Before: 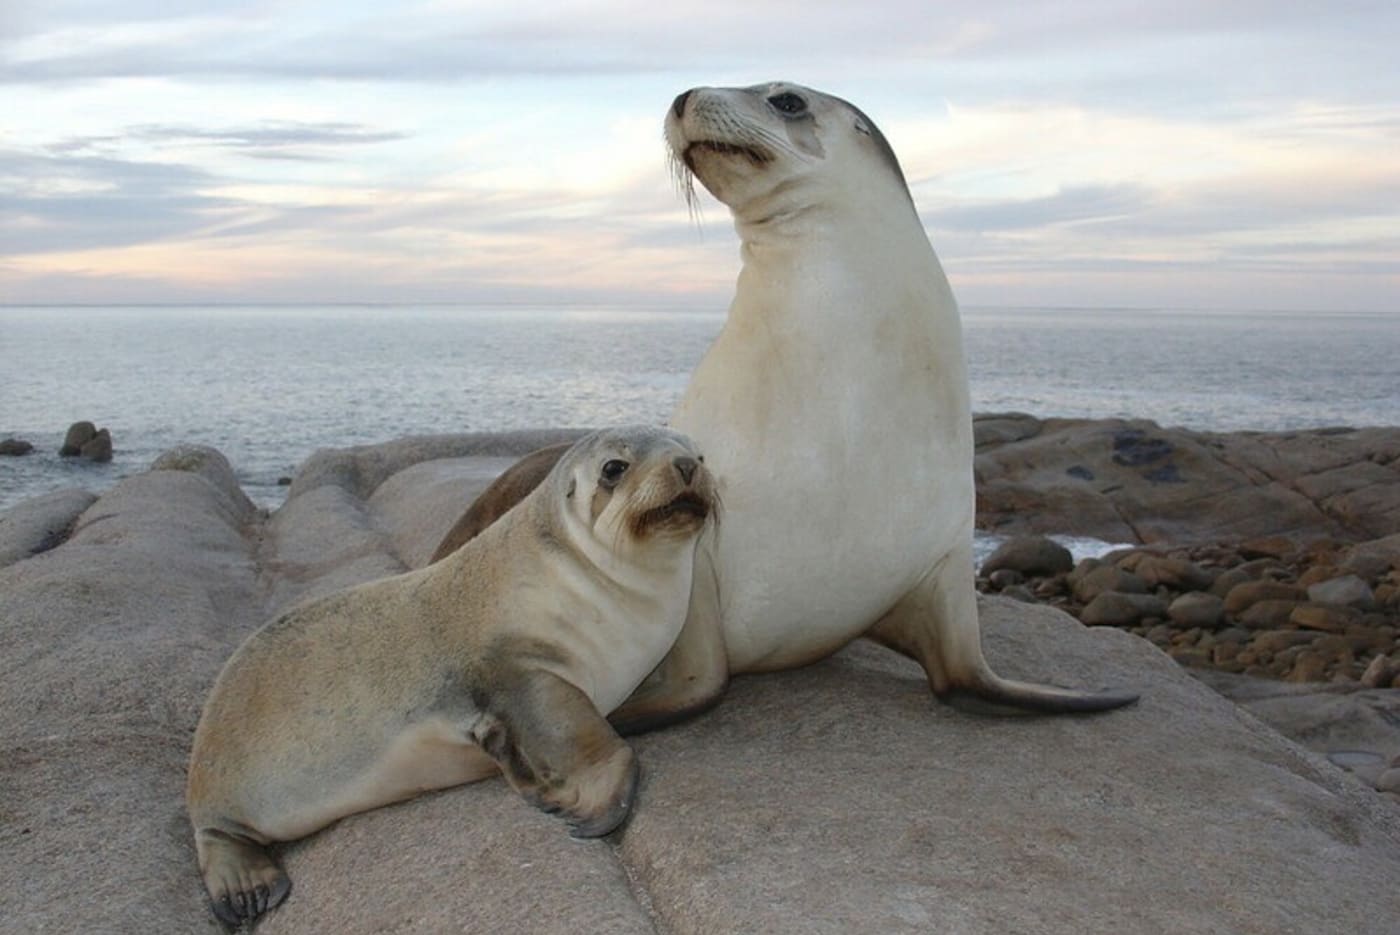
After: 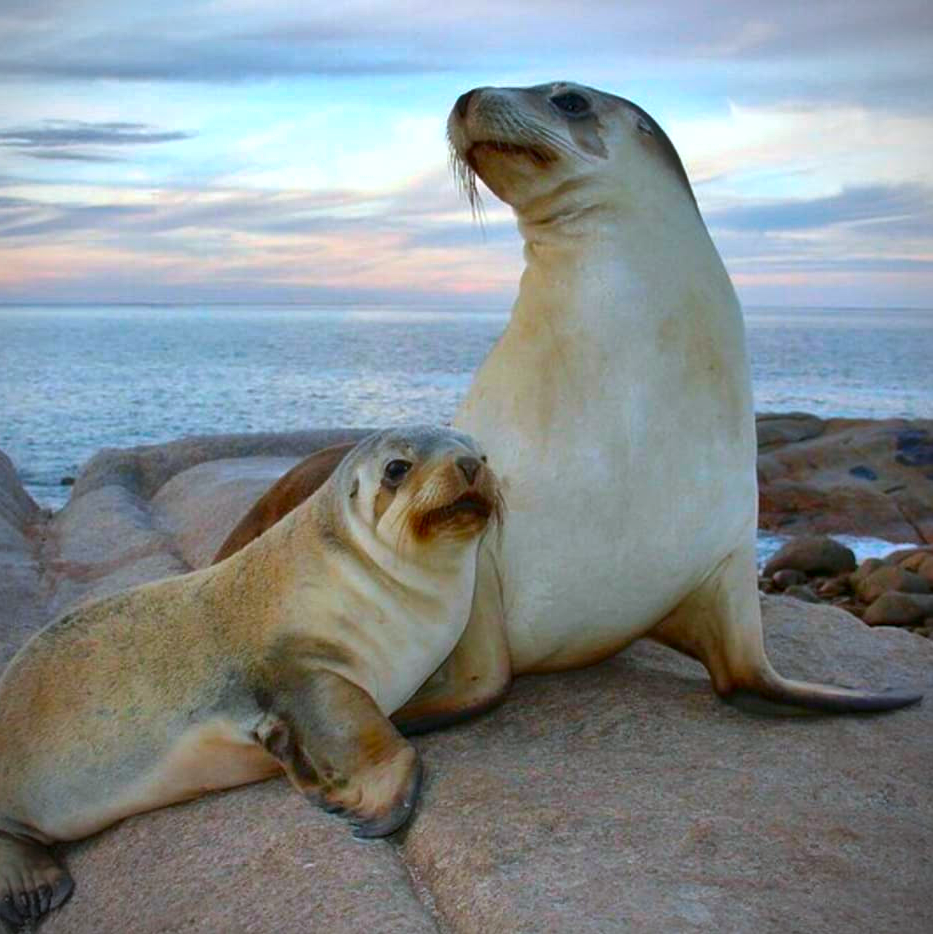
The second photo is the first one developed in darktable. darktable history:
vignetting: fall-off start 91.19%
rotate and perspective: automatic cropping original format, crop left 0, crop top 0
local contrast: mode bilateral grid, contrast 20, coarseness 50, detail 132%, midtone range 0.2
color correction: saturation 2.15
white balance: red 0.976, blue 1.04
shadows and highlights: highlights color adjustment 0%, low approximation 0.01, soften with gaussian
crop and rotate: left 15.546%, right 17.787%
